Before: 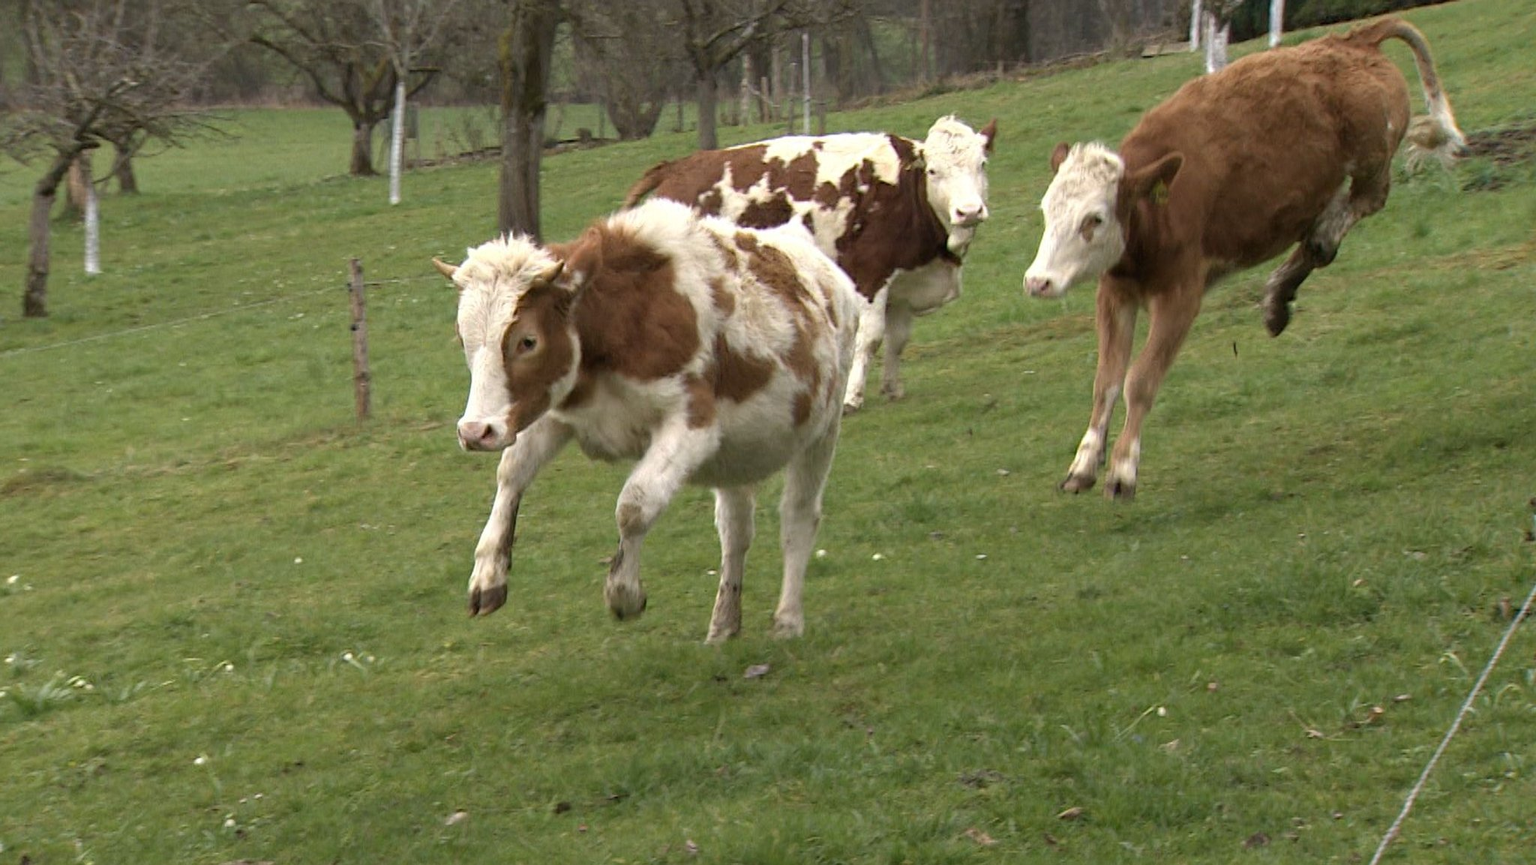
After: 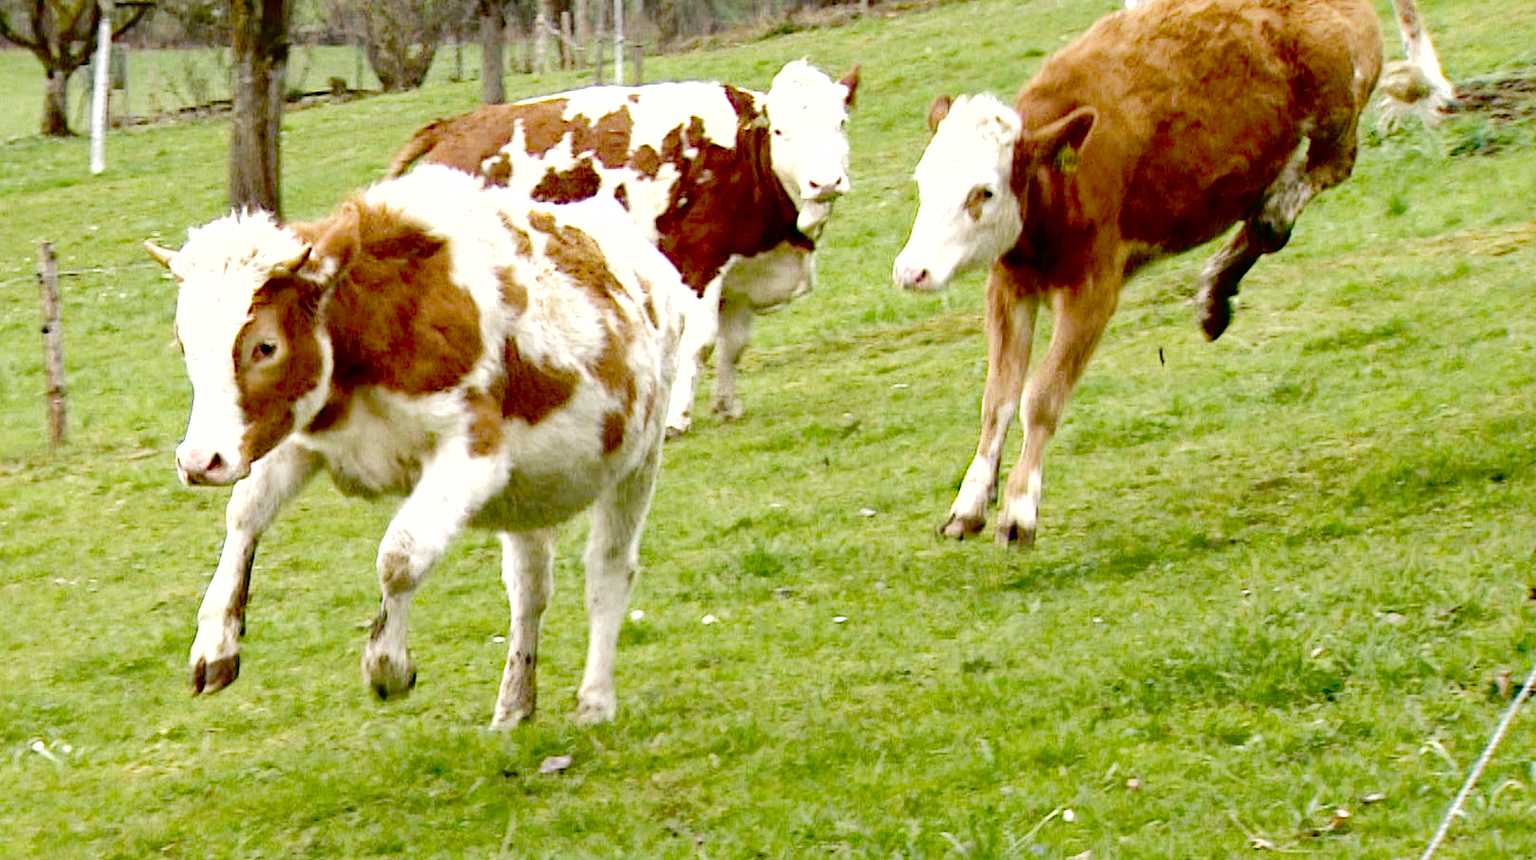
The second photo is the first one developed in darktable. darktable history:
contrast brightness saturation: brightness -0.245, saturation 0.204
shadows and highlights: on, module defaults
base curve: curves: ch0 [(0, 0) (0.036, 0.01) (0.123, 0.254) (0.258, 0.504) (0.507, 0.748) (1, 1)], preserve colors none
tone curve: curves: ch0 [(0, 0) (0.003, 0.012) (0.011, 0.015) (0.025, 0.02) (0.044, 0.032) (0.069, 0.044) (0.1, 0.063) (0.136, 0.085) (0.177, 0.121) (0.224, 0.159) (0.277, 0.207) (0.335, 0.261) (0.399, 0.328) (0.468, 0.41) (0.543, 0.506) (0.623, 0.609) (0.709, 0.719) (0.801, 0.82) (0.898, 0.907) (1, 1)], color space Lab, linked channels, preserve colors none
exposure: black level correction 0, exposure 1.172 EV, compensate exposure bias true, compensate highlight preservation false
haze removal: compatibility mode true, adaptive false
crop and rotate: left 20.713%, top 7.88%, right 0.315%, bottom 13.508%
